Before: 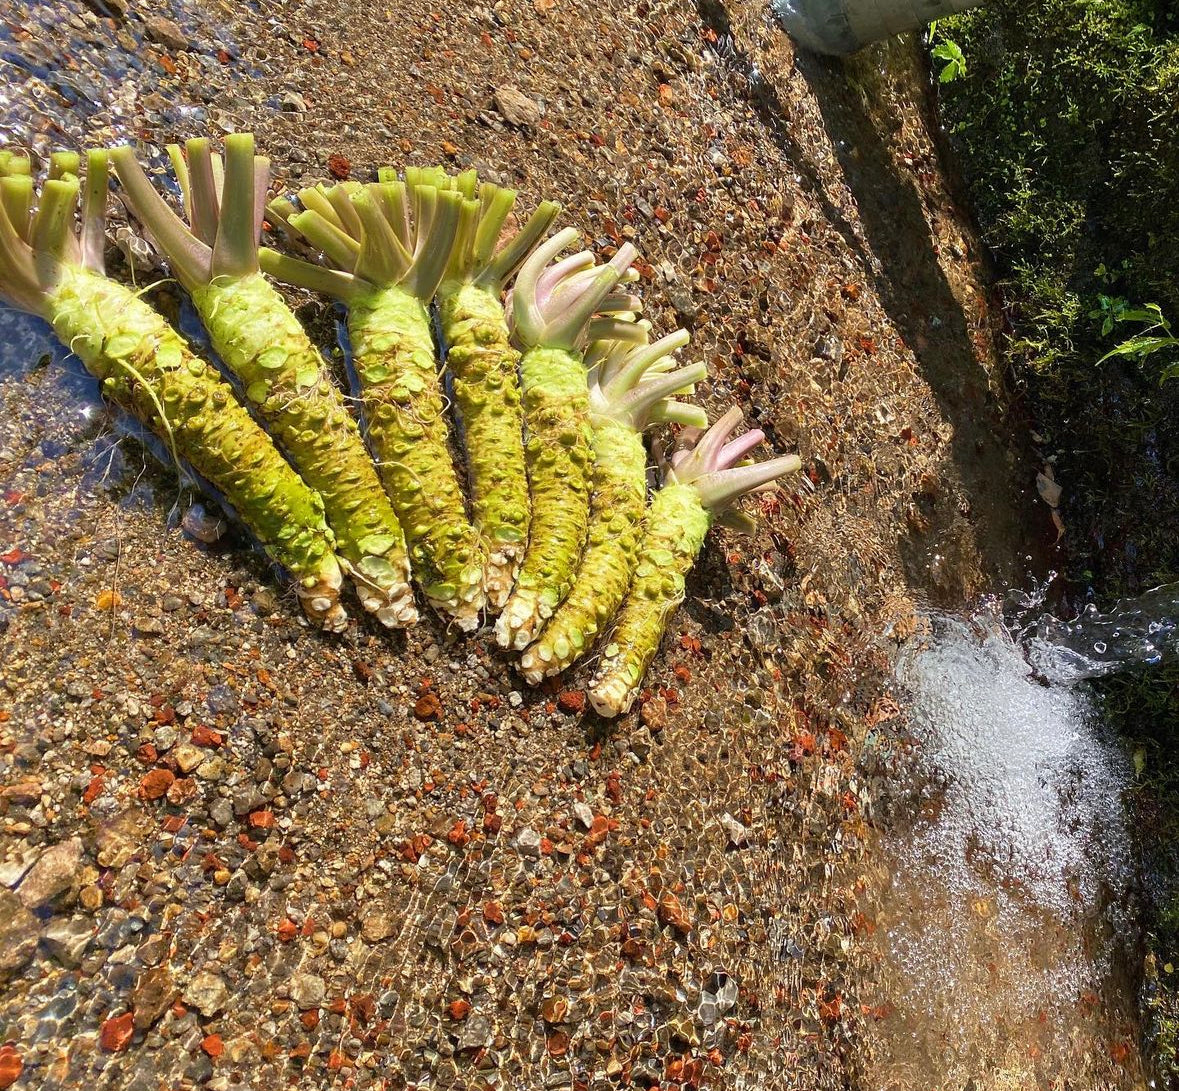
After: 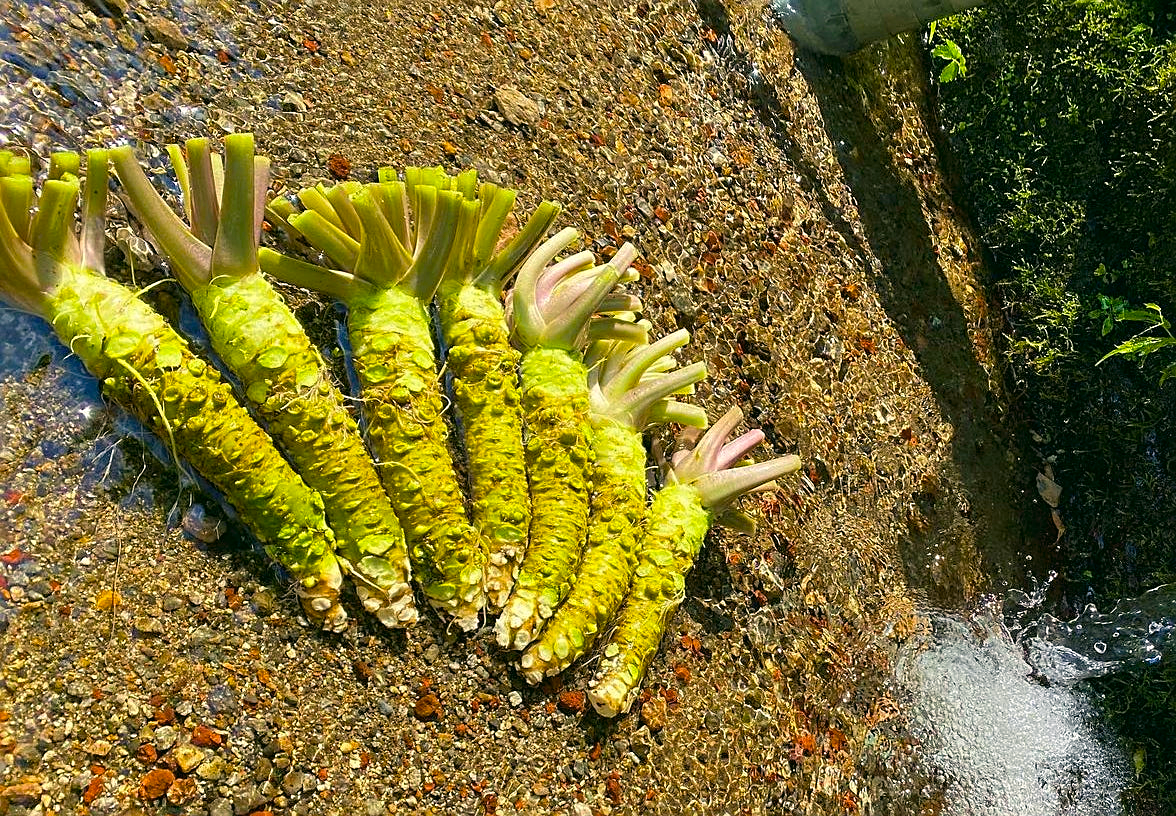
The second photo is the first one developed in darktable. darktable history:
crop: bottom 24.967%
color balance rgb: perceptual saturation grading › global saturation 20%, global vibrance 20%
sharpen: on, module defaults
color correction: highlights a* -0.482, highlights b* 9.48, shadows a* -9.48, shadows b* 0.803
